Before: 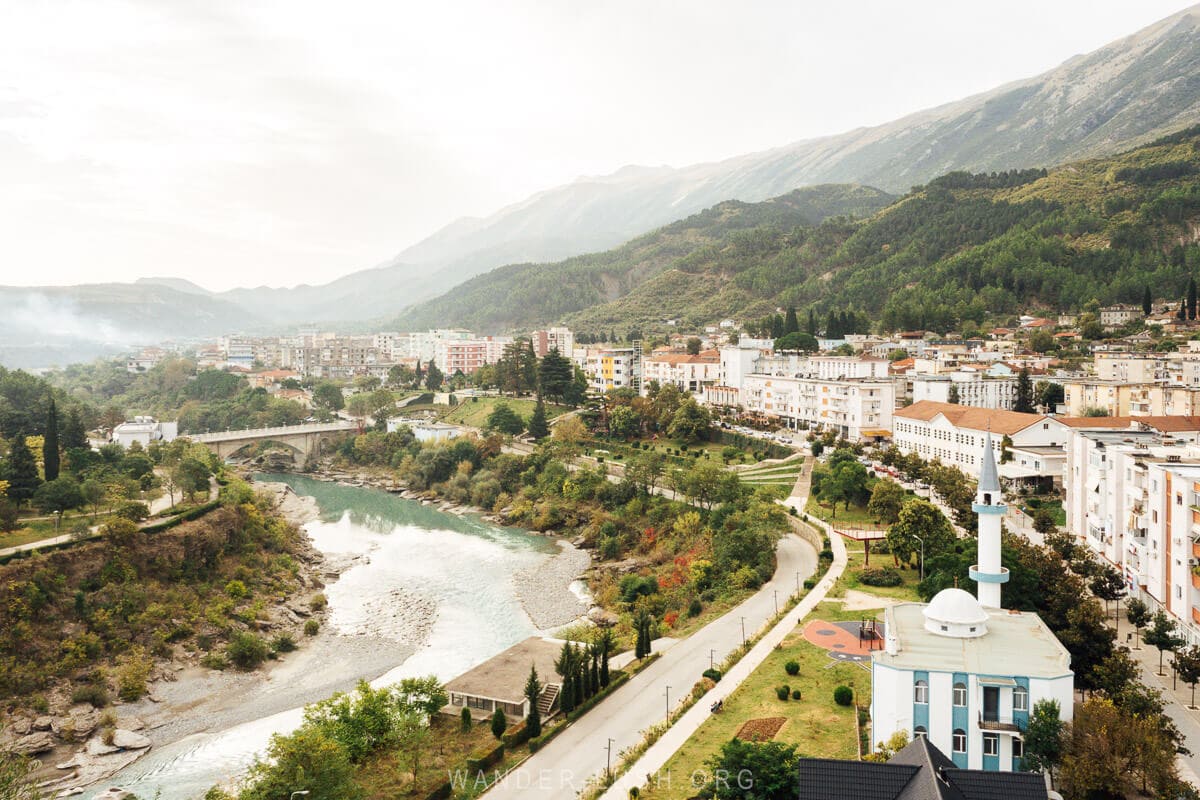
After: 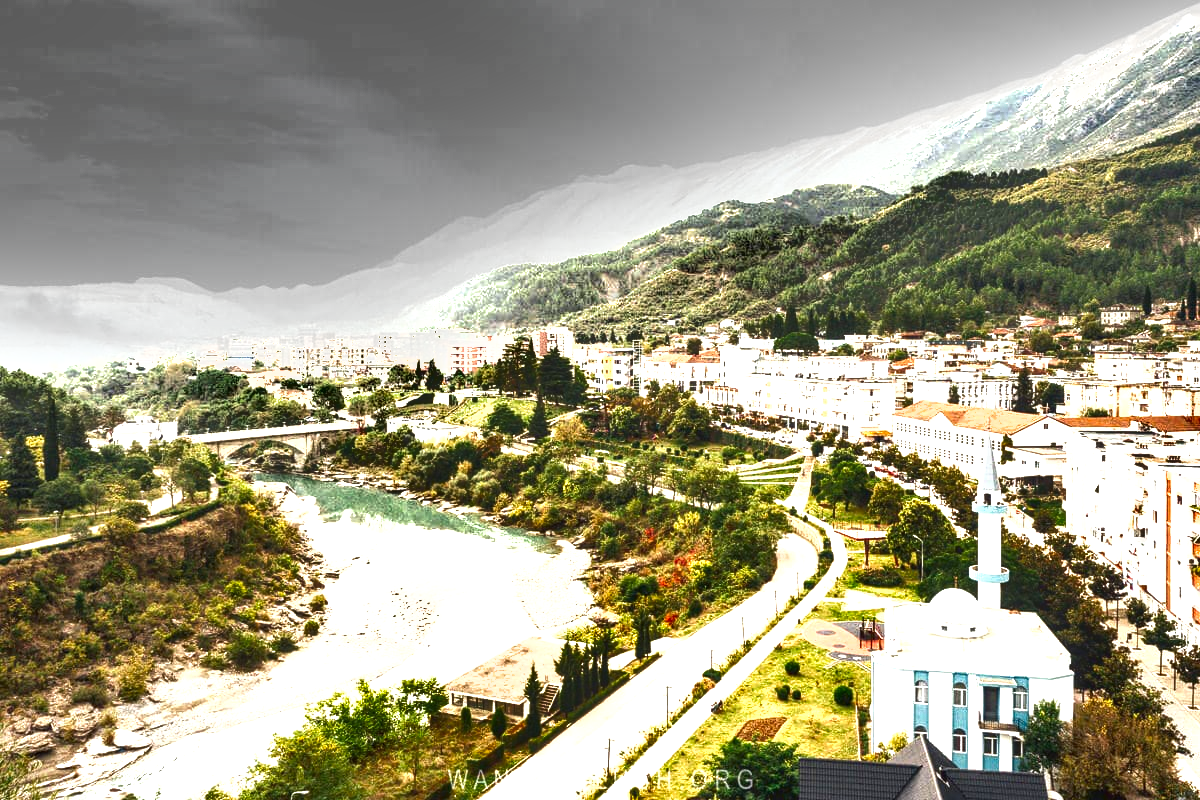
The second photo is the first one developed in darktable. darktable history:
exposure: black level correction 0, exposure 1.2 EV, compensate highlight preservation false
contrast brightness saturation: brightness -0.205, saturation 0.082
local contrast: on, module defaults
shadows and highlights: low approximation 0.01, soften with gaussian
